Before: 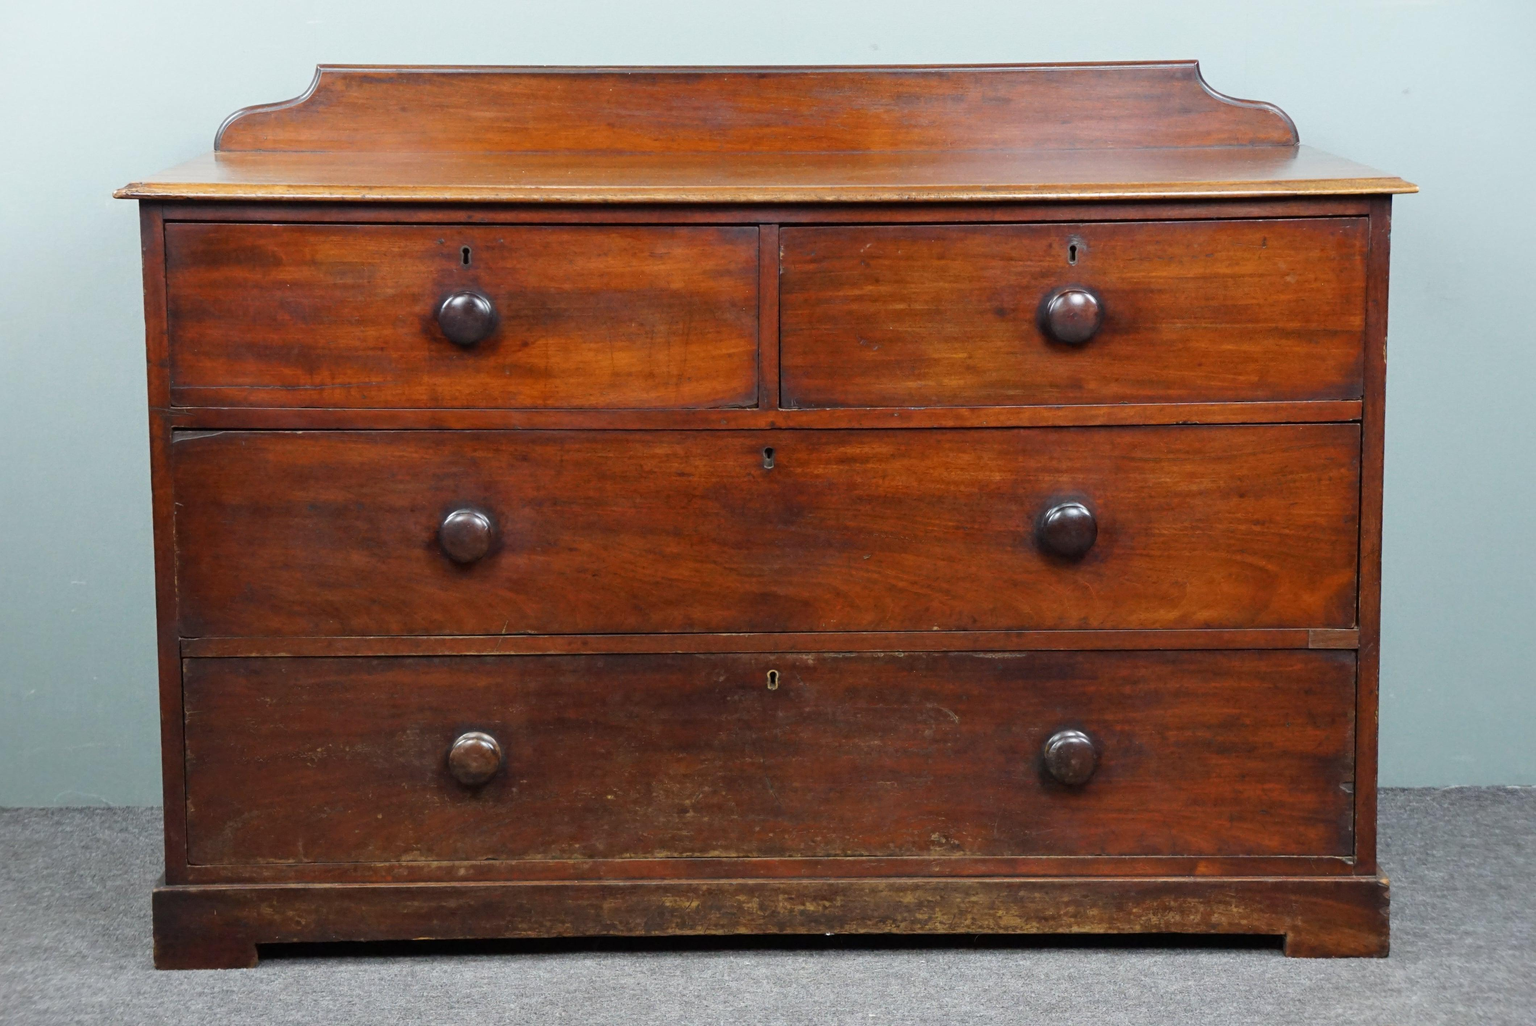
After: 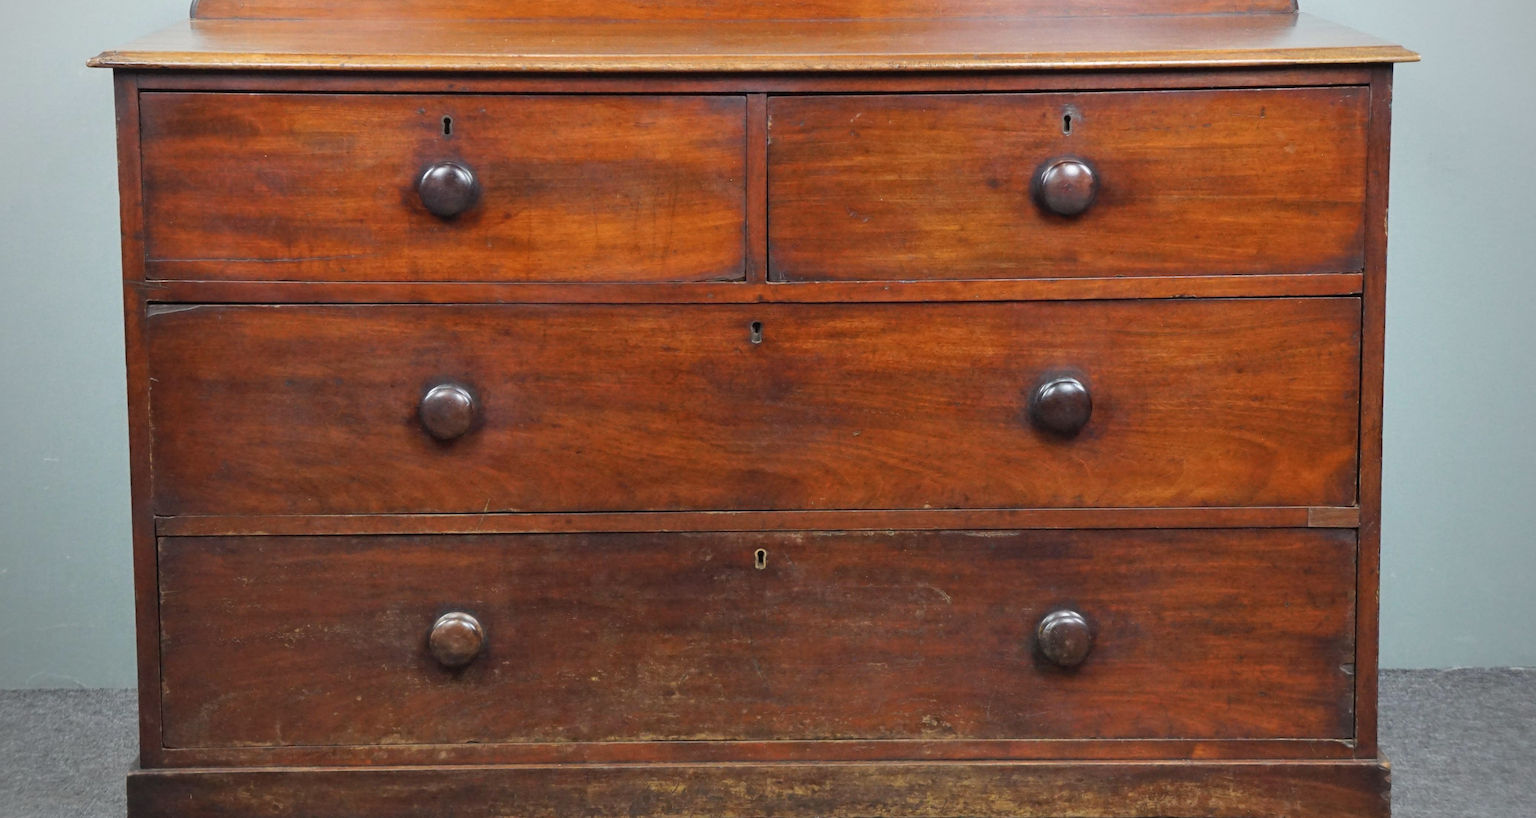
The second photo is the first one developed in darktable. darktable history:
crop and rotate: left 1.878%, top 12.973%, right 0.242%, bottom 8.931%
contrast brightness saturation: contrast 0.049, brightness 0.067, saturation 0.009
vignetting: unbound false
shadows and highlights: shadows 25.89, highlights -26.13
